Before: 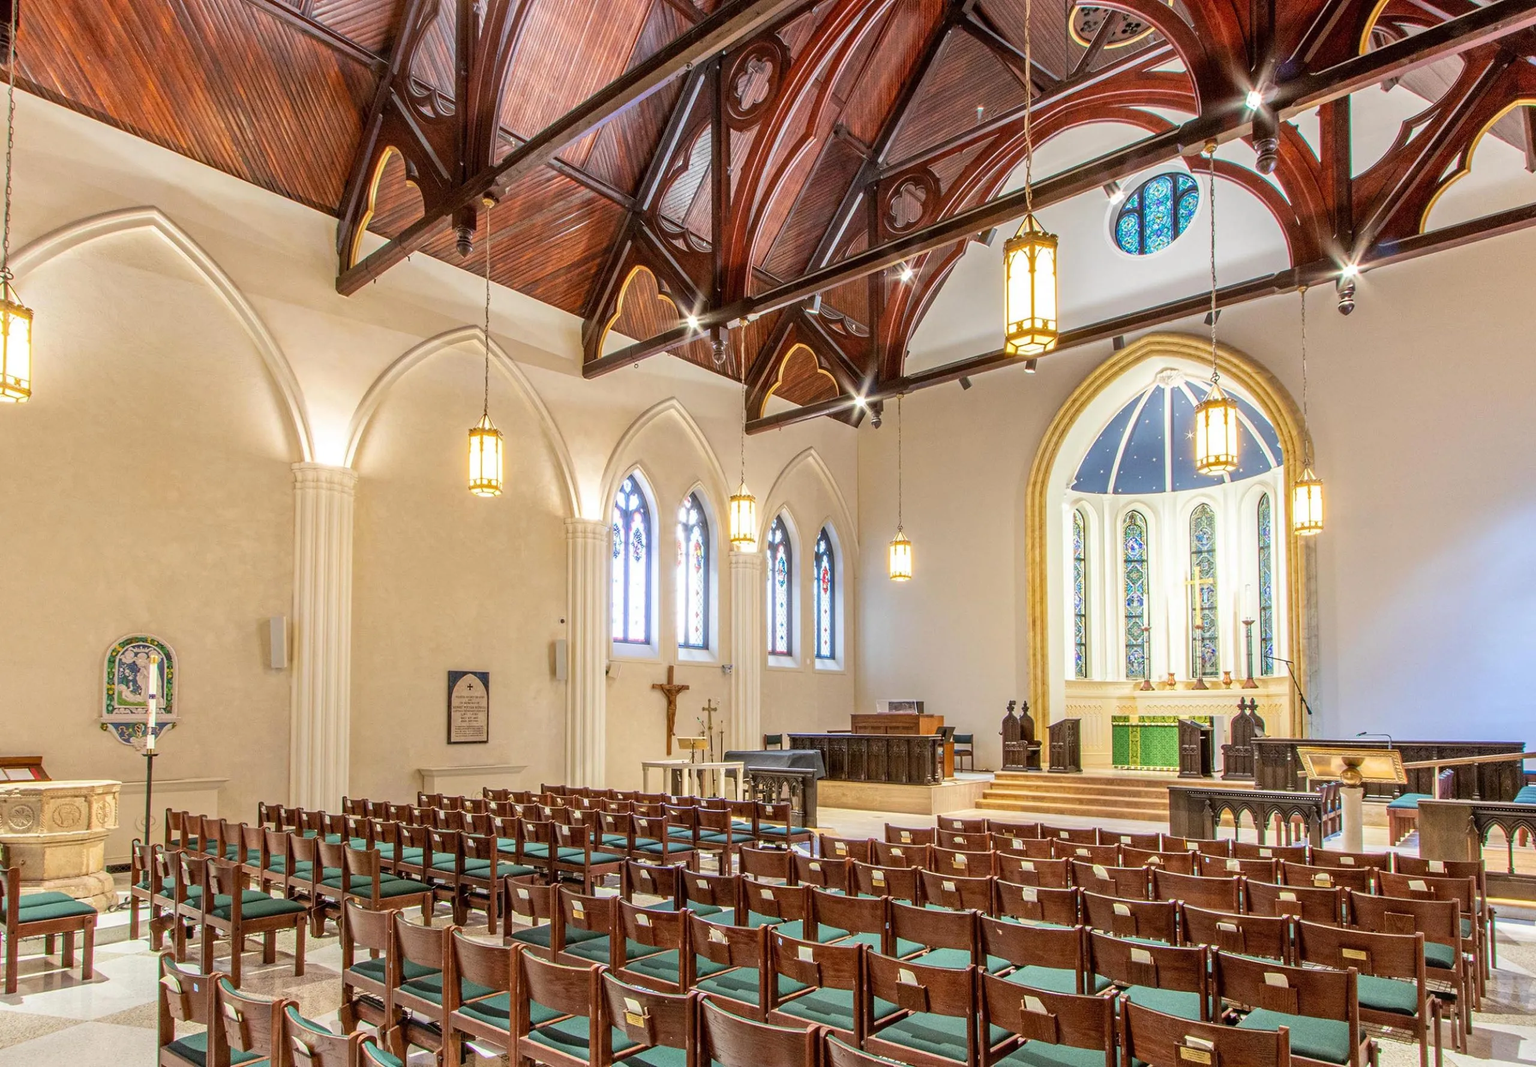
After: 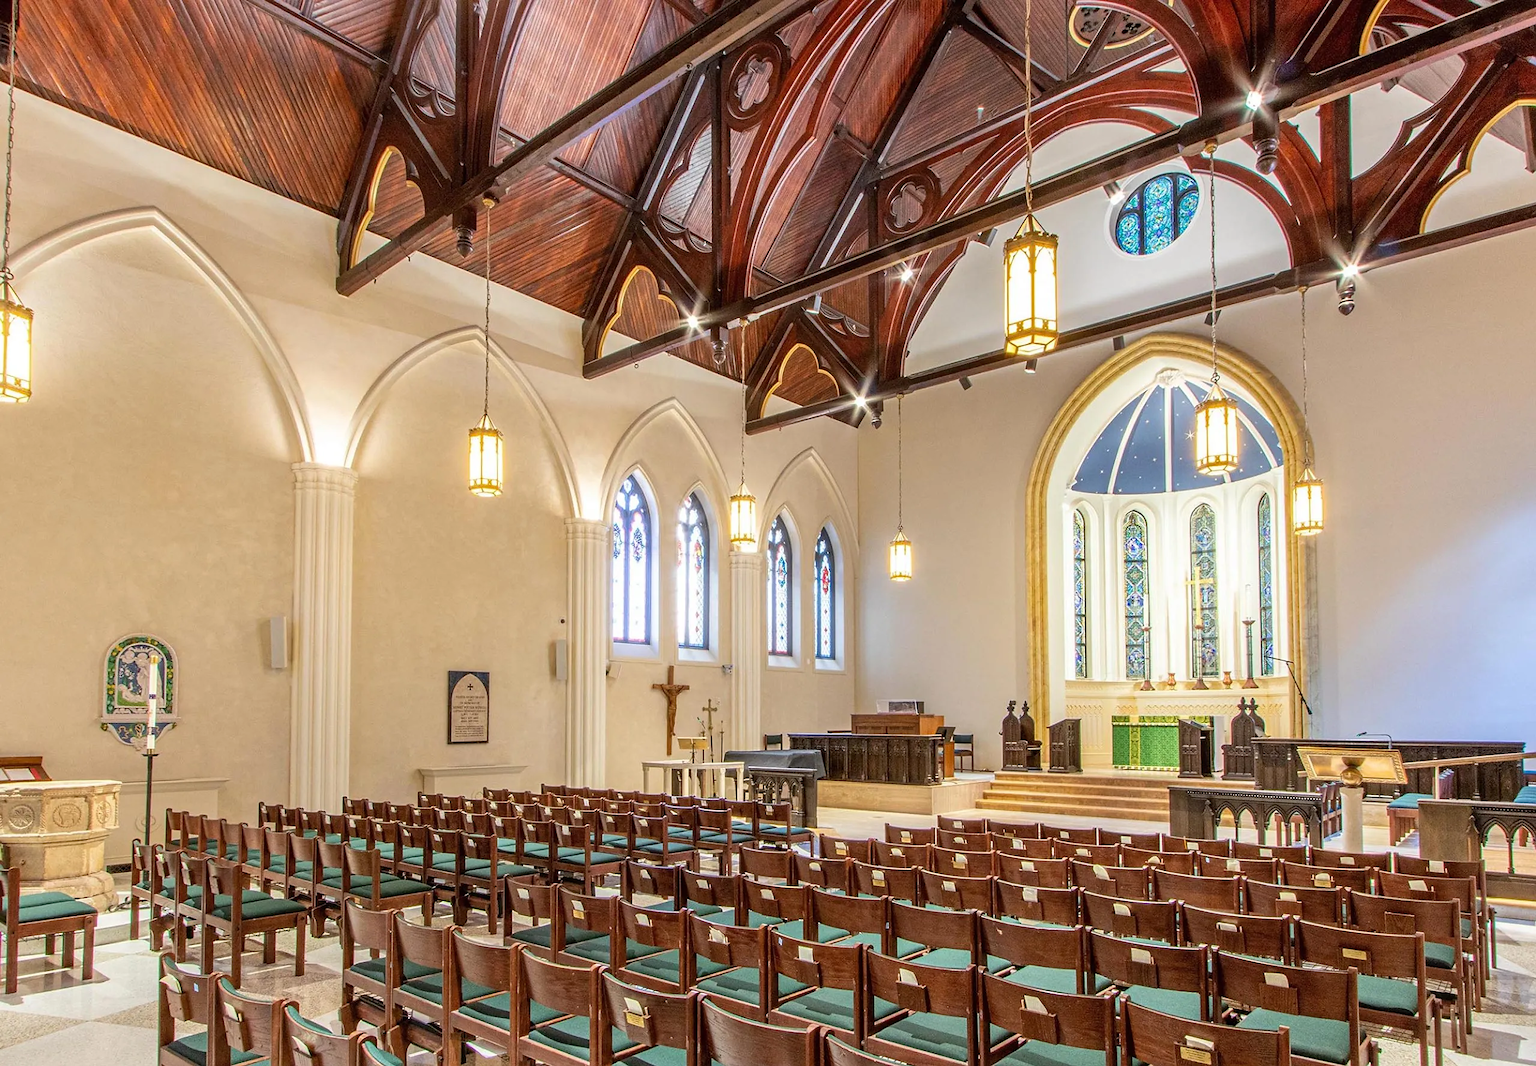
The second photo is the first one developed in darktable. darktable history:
exposure: compensate highlight preservation false
sharpen: radius 1.022, threshold 0.907
